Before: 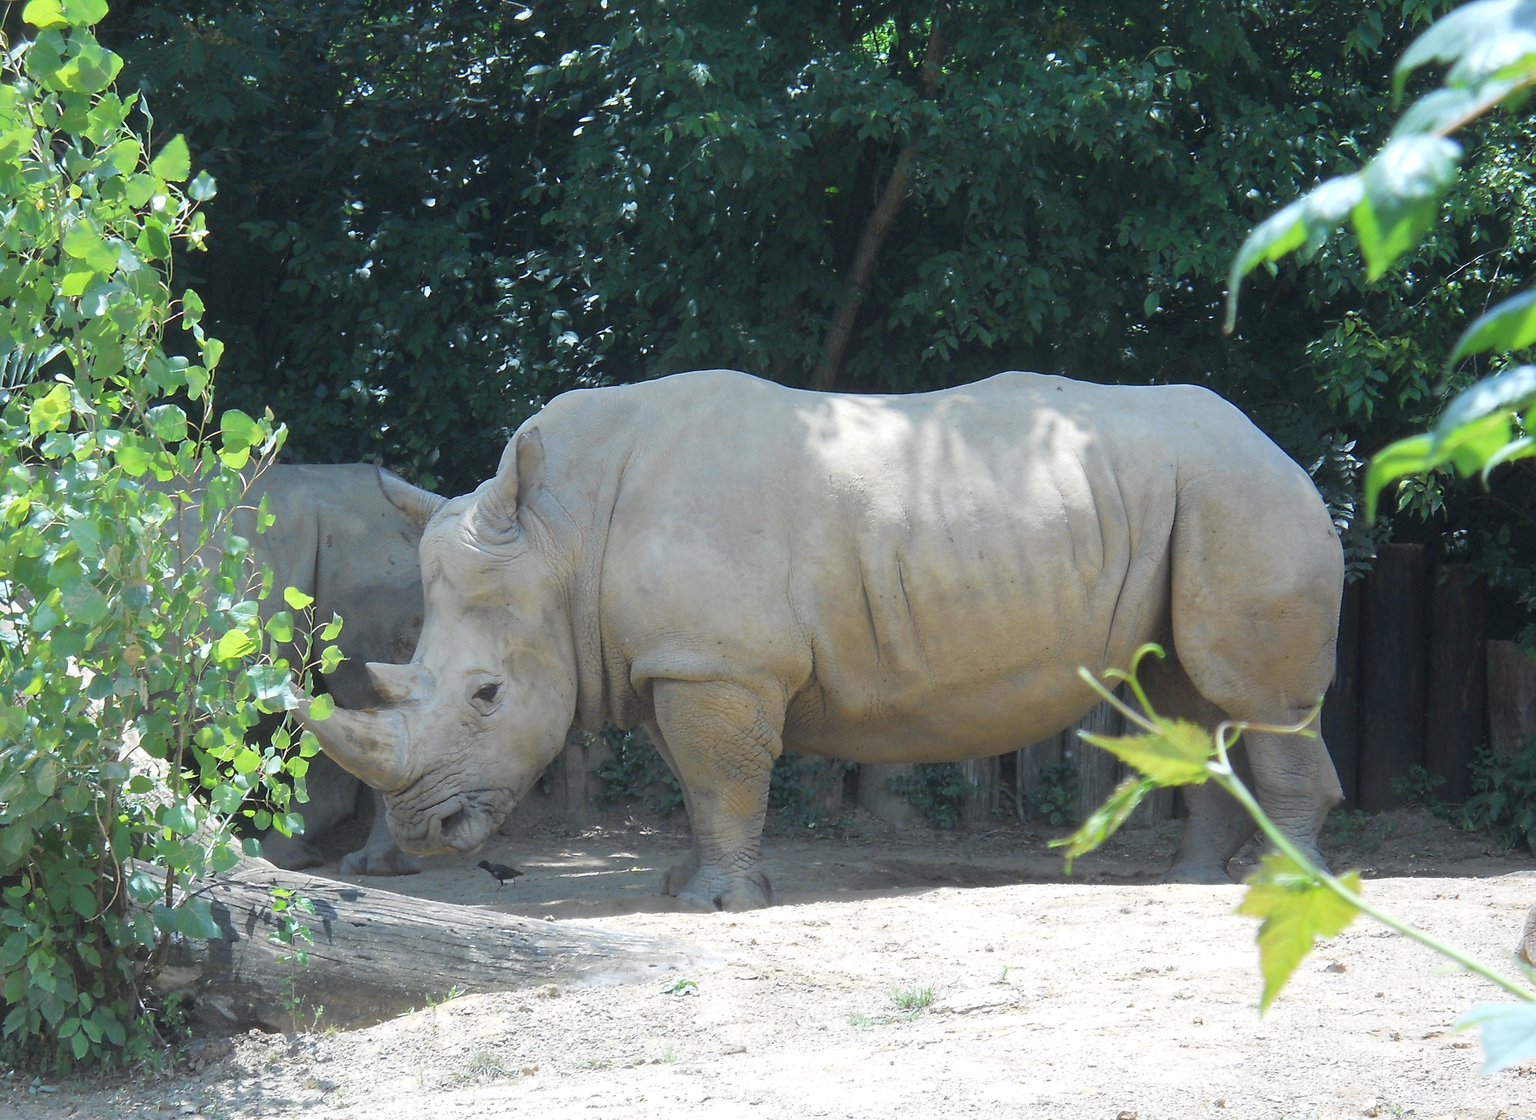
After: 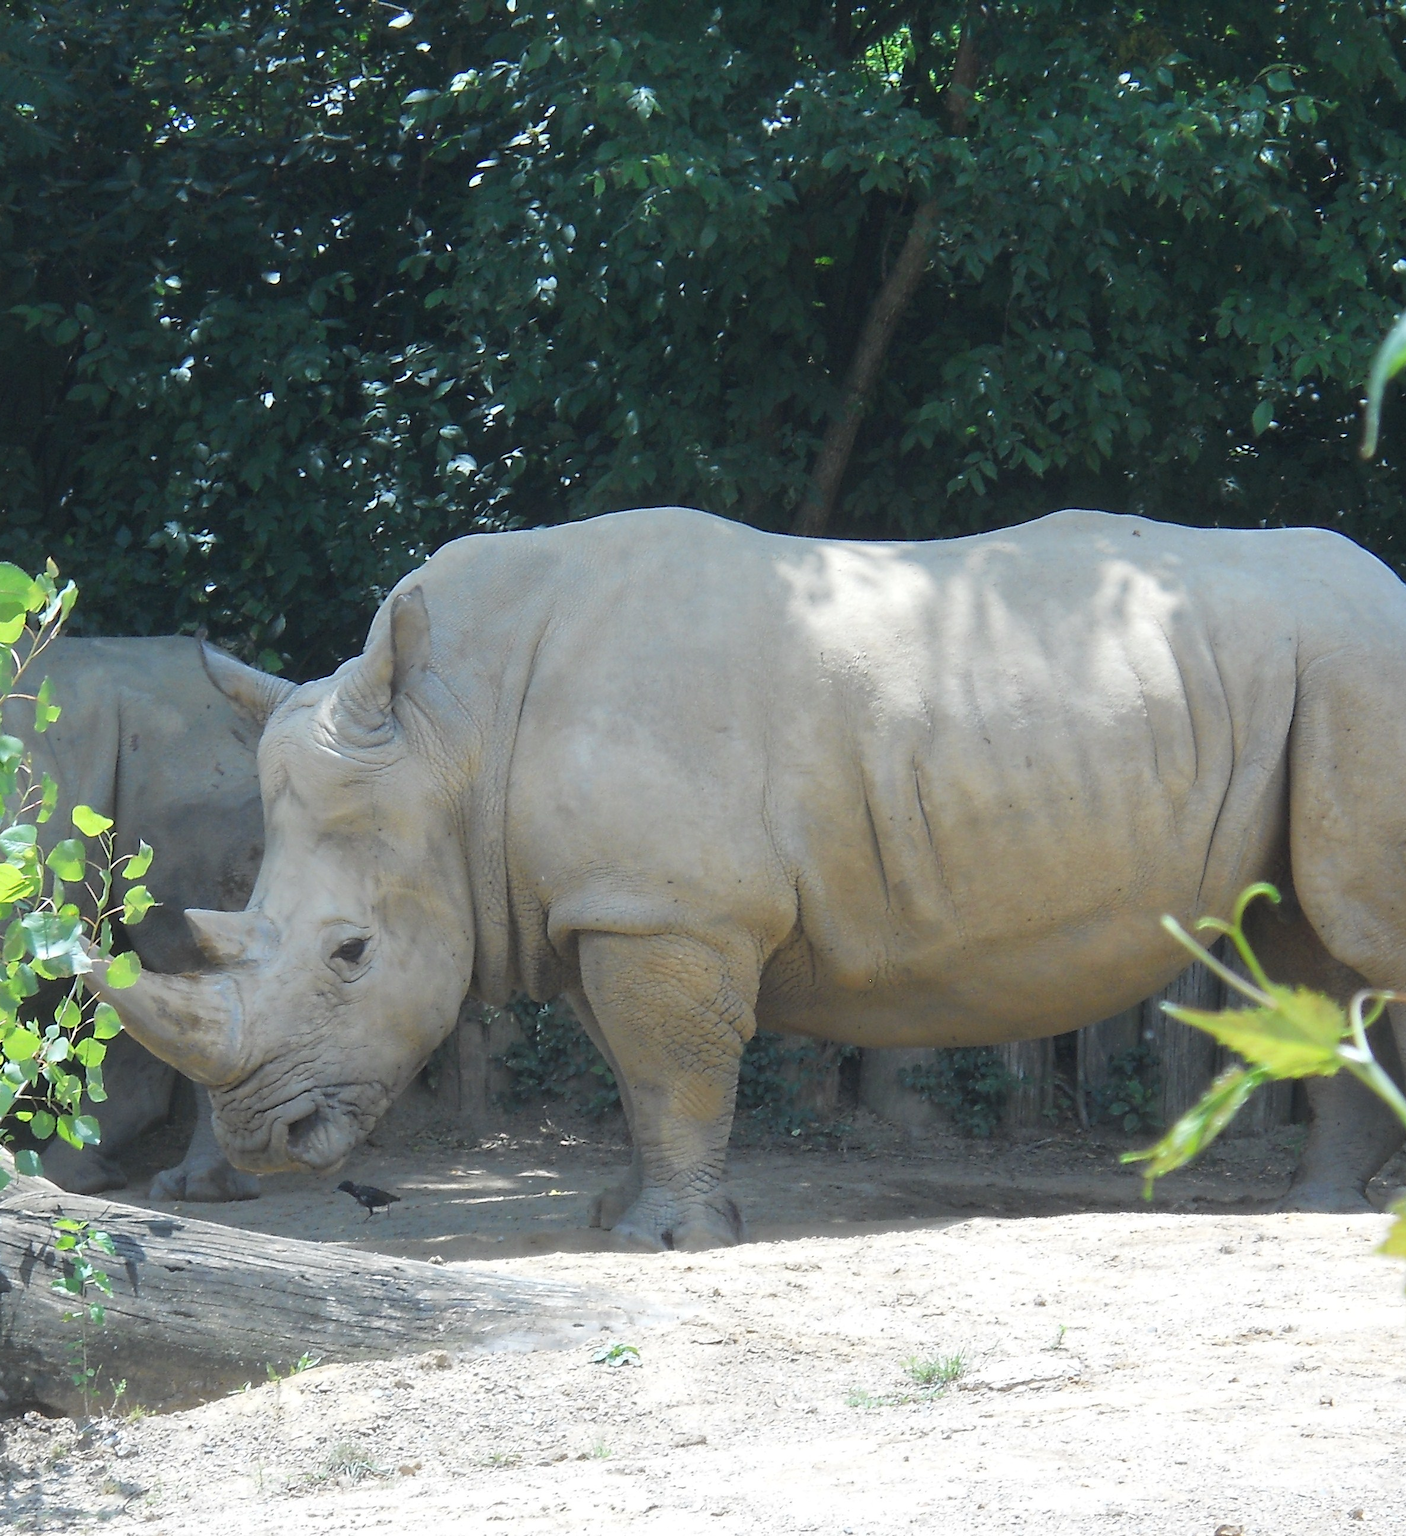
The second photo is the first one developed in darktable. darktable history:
crop and rotate: left 15.087%, right 18.154%
